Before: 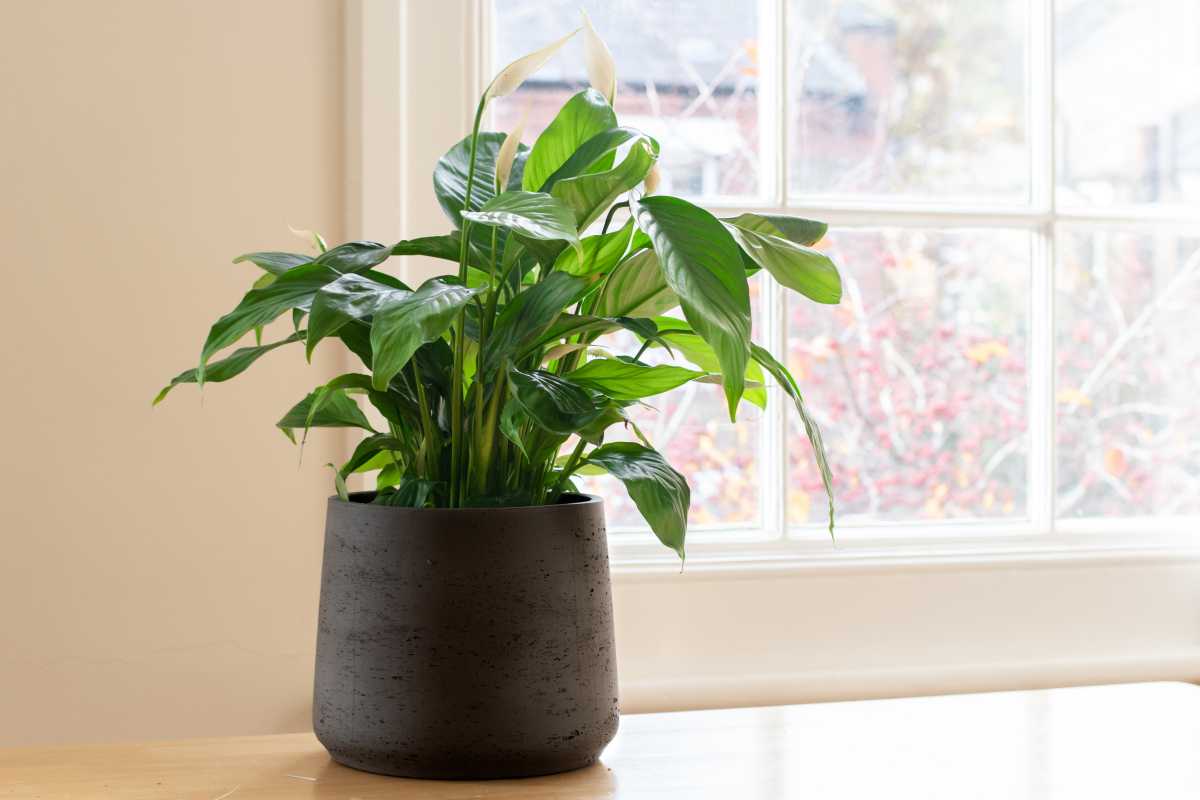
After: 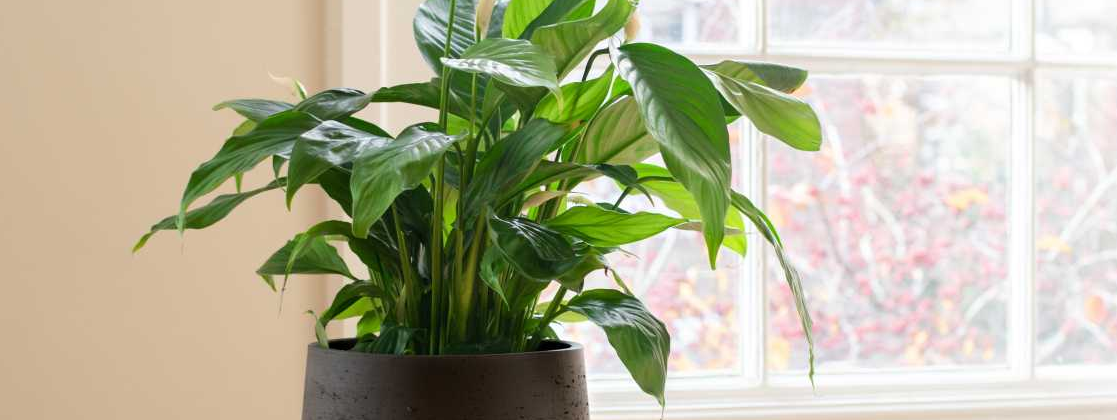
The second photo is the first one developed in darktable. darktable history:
crop: left 1.744%, top 19.215%, right 5.09%, bottom 28.257%
